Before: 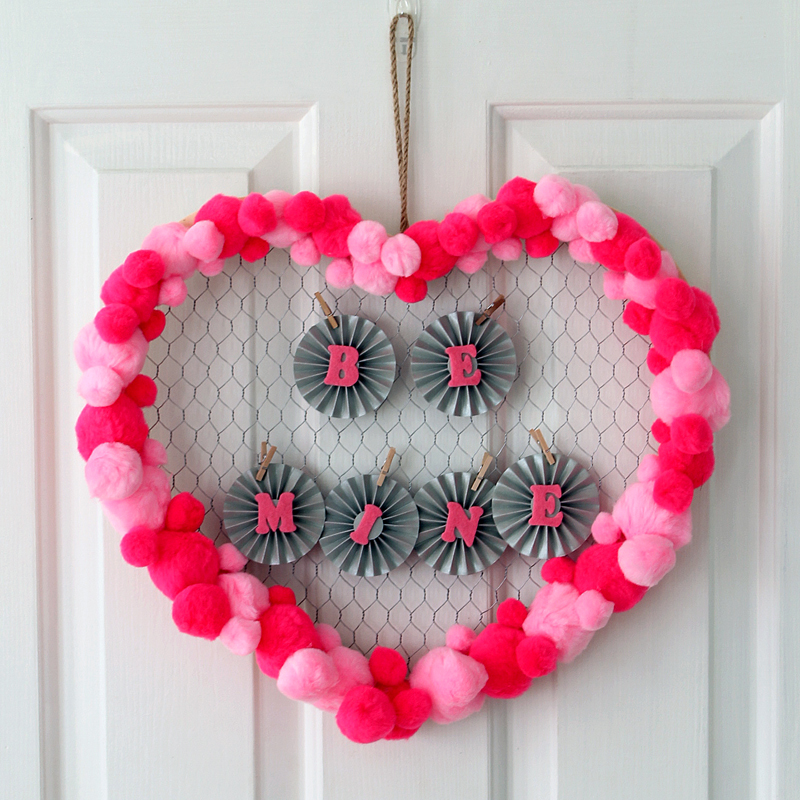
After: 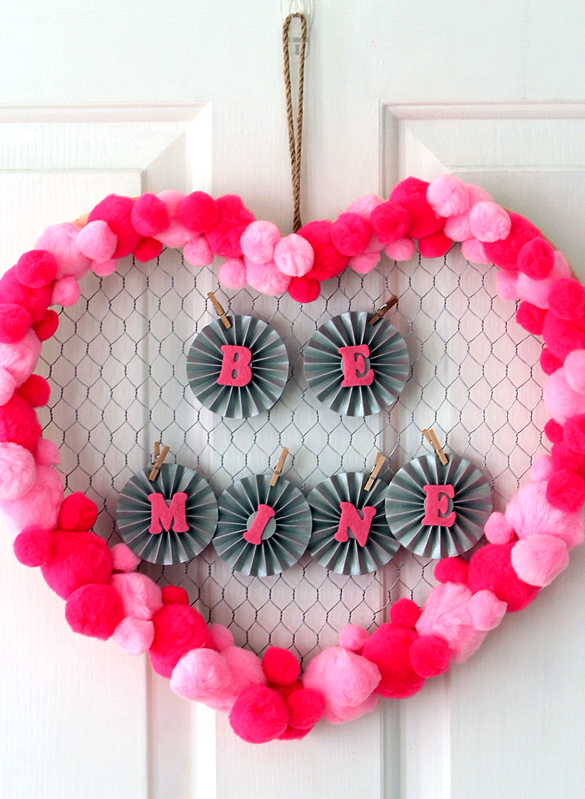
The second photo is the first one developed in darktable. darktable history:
tone equalizer: -8 EV -0.417 EV, -7 EV -0.389 EV, -6 EV -0.333 EV, -5 EV -0.222 EV, -3 EV 0.222 EV, -2 EV 0.333 EV, -1 EV 0.389 EV, +0 EV 0.417 EV, edges refinement/feathering 500, mask exposure compensation -1.57 EV, preserve details no
crop: left 13.443%, right 13.31%
velvia: on, module defaults
